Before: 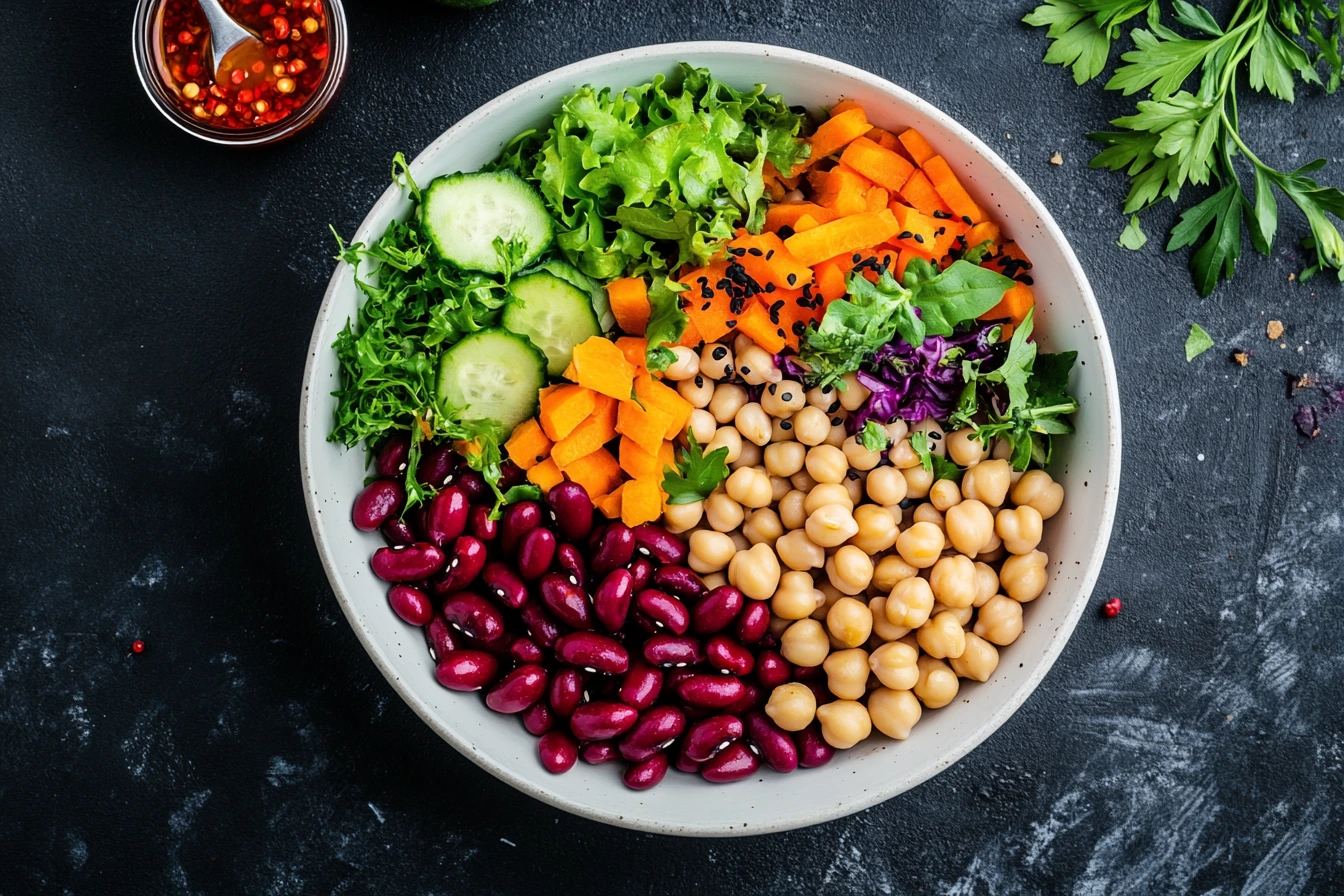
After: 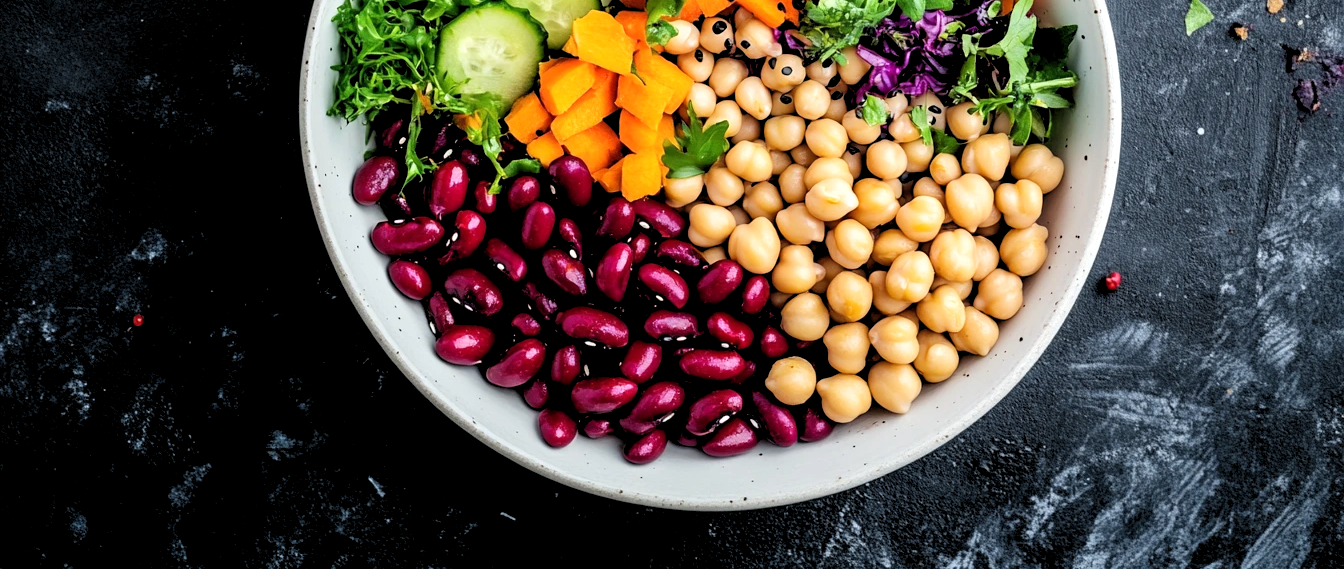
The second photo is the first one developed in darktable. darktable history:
rgb levels: levels [[0.01, 0.419, 0.839], [0, 0.5, 1], [0, 0.5, 1]]
crop and rotate: top 36.435%
